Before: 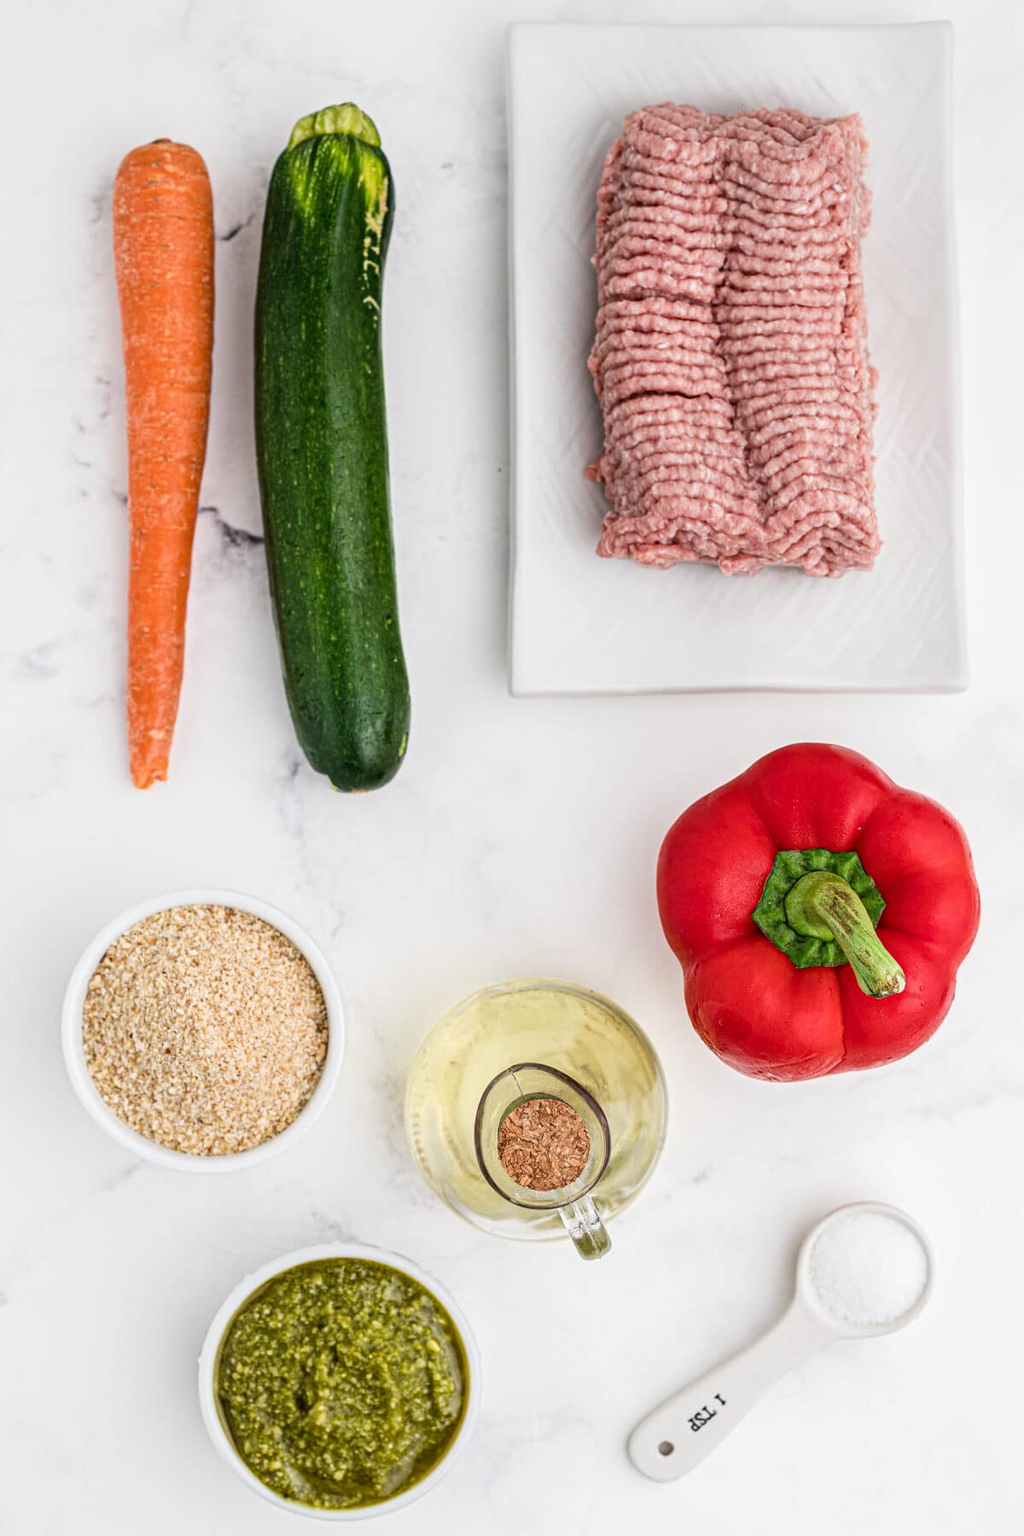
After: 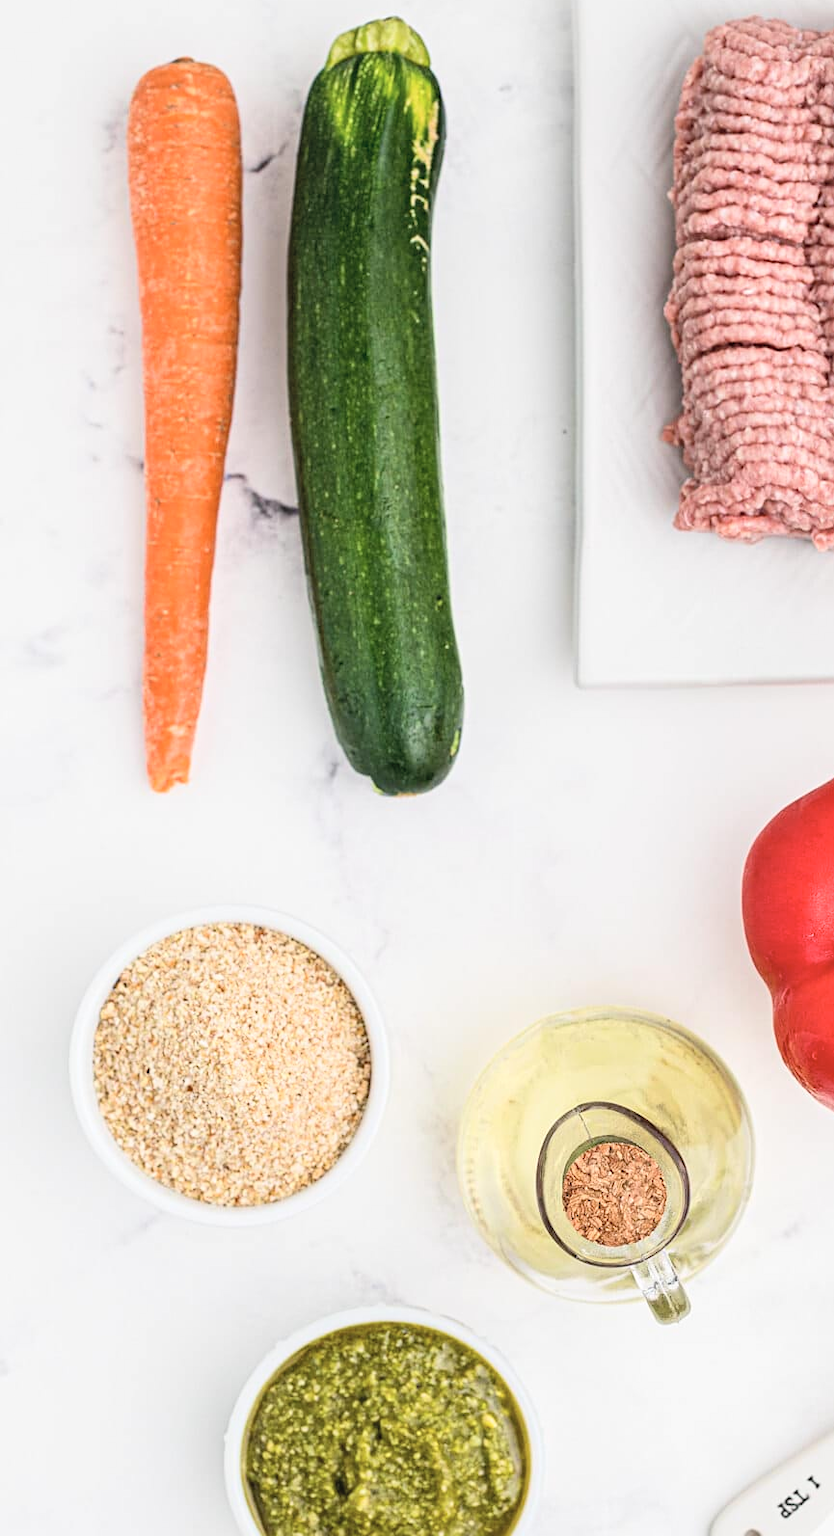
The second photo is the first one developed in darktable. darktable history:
exposure: compensate highlight preservation false
crop: top 5.76%, right 27.907%, bottom 5.708%
contrast brightness saturation: contrast 0.141, brightness 0.216
sharpen: amount 0.201
